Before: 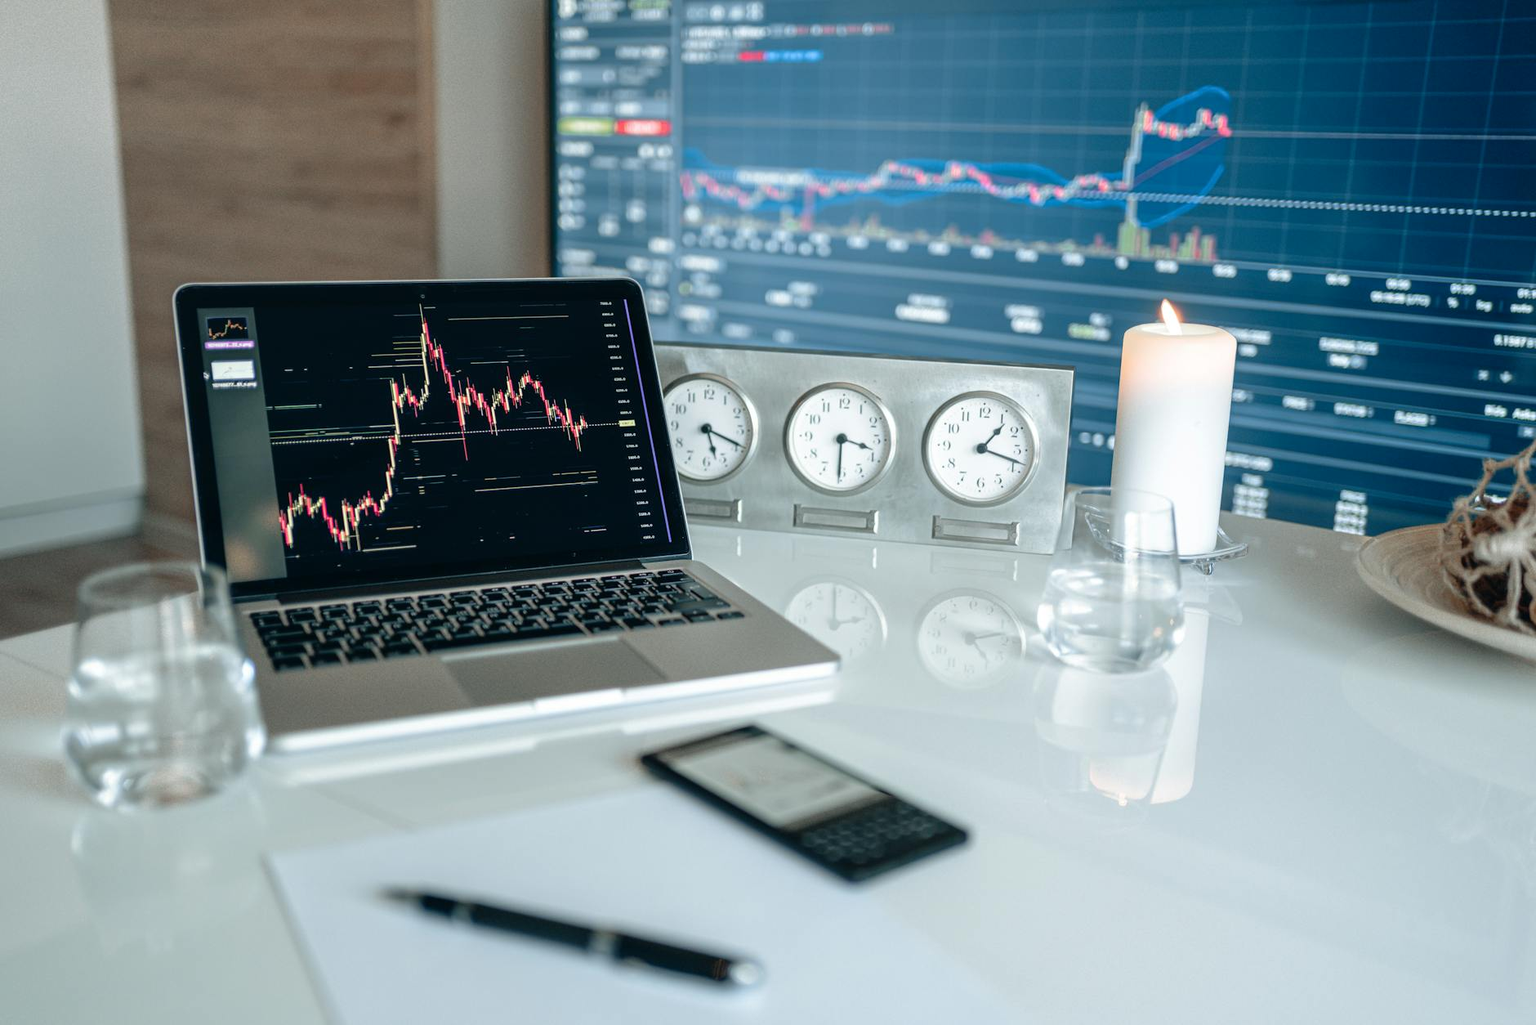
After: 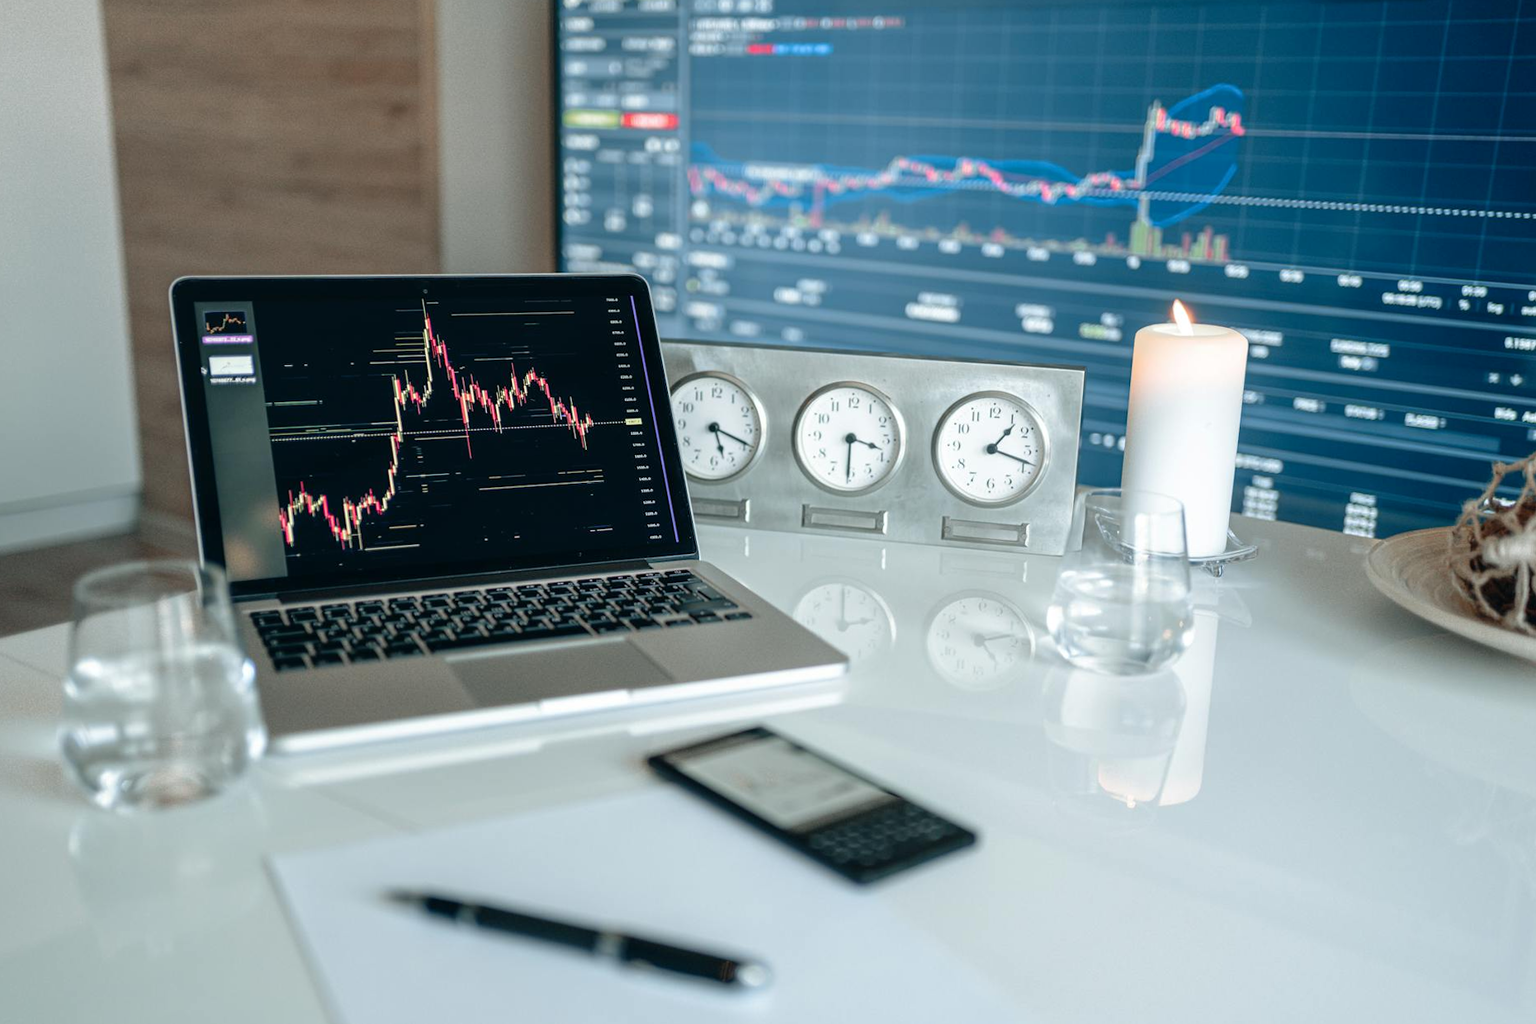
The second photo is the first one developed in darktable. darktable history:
rotate and perspective: rotation 0.174°, lens shift (vertical) 0.013, lens shift (horizontal) 0.019, shear 0.001, automatic cropping original format, crop left 0.007, crop right 0.991, crop top 0.016, crop bottom 0.997
